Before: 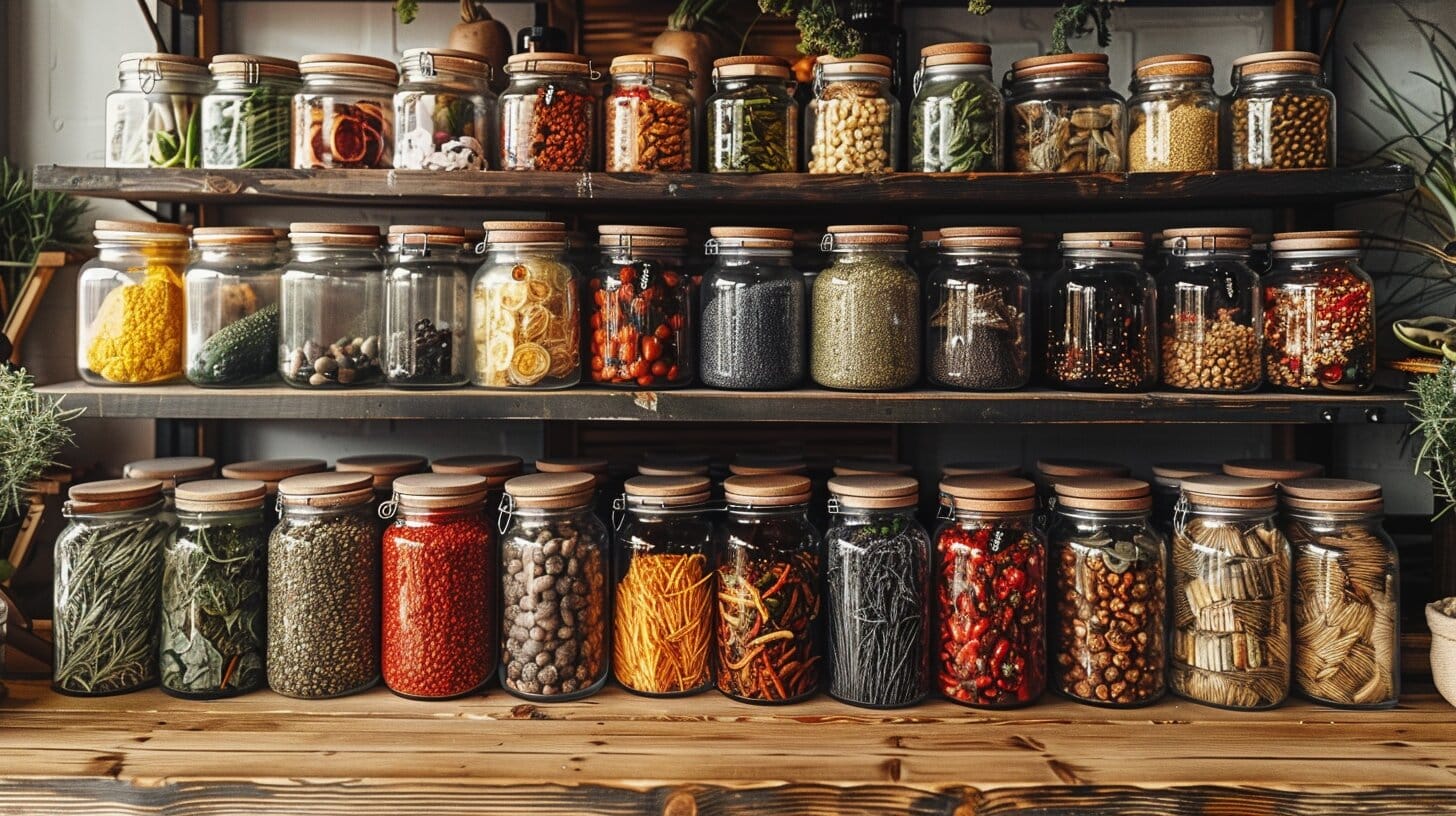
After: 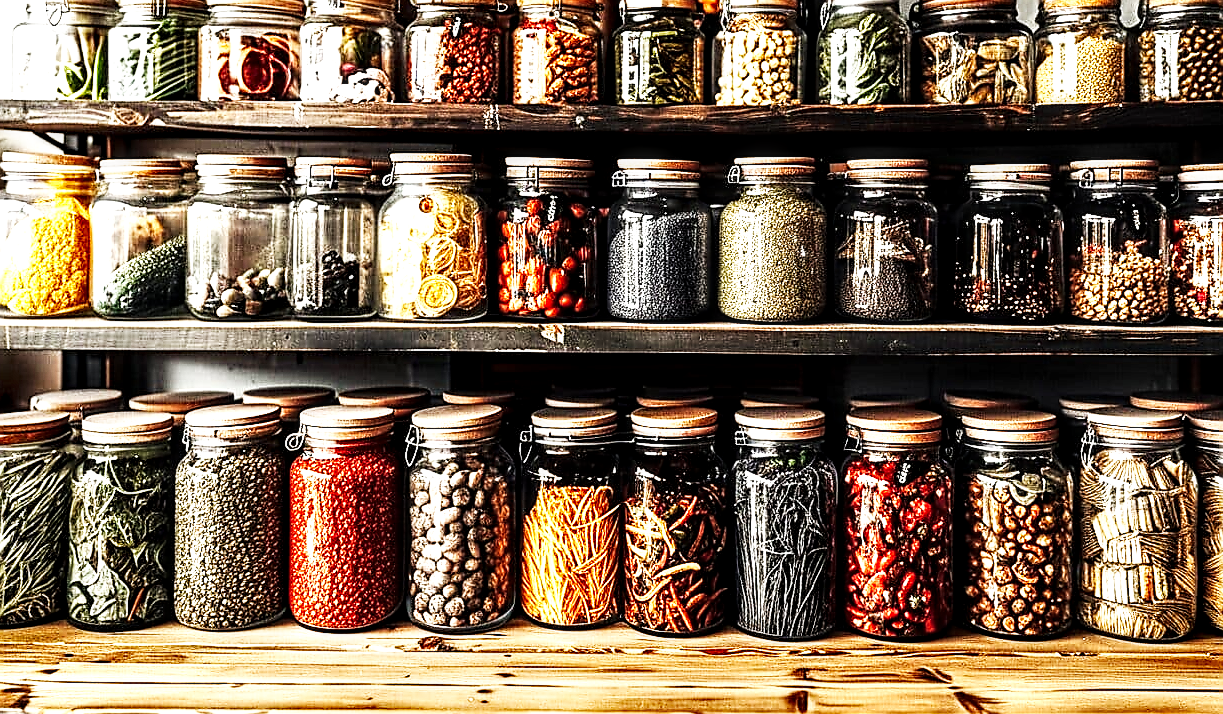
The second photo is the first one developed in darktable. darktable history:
crop: left 6.409%, top 8.354%, right 9.533%, bottom 4.035%
local contrast: highlights 60%, shadows 61%, detail 160%
sharpen: radius 1.36, amount 1.236, threshold 0.757
tone equalizer: -8 EV -0.78 EV, -7 EV -0.688 EV, -6 EV -0.575 EV, -5 EV -0.37 EV, -3 EV 0.375 EV, -2 EV 0.6 EV, -1 EV 0.693 EV, +0 EV 0.736 EV, edges refinement/feathering 500, mask exposure compensation -1.57 EV, preserve details no
base curve: curves: ch0 [(0, 0) (0.007, 0.004) (0.027, 0.03) (0.046, 0.07) (0.207, 0.54) (0.442, 0.872) (0.673, 0.972) (1, 1)], preserve colors none
